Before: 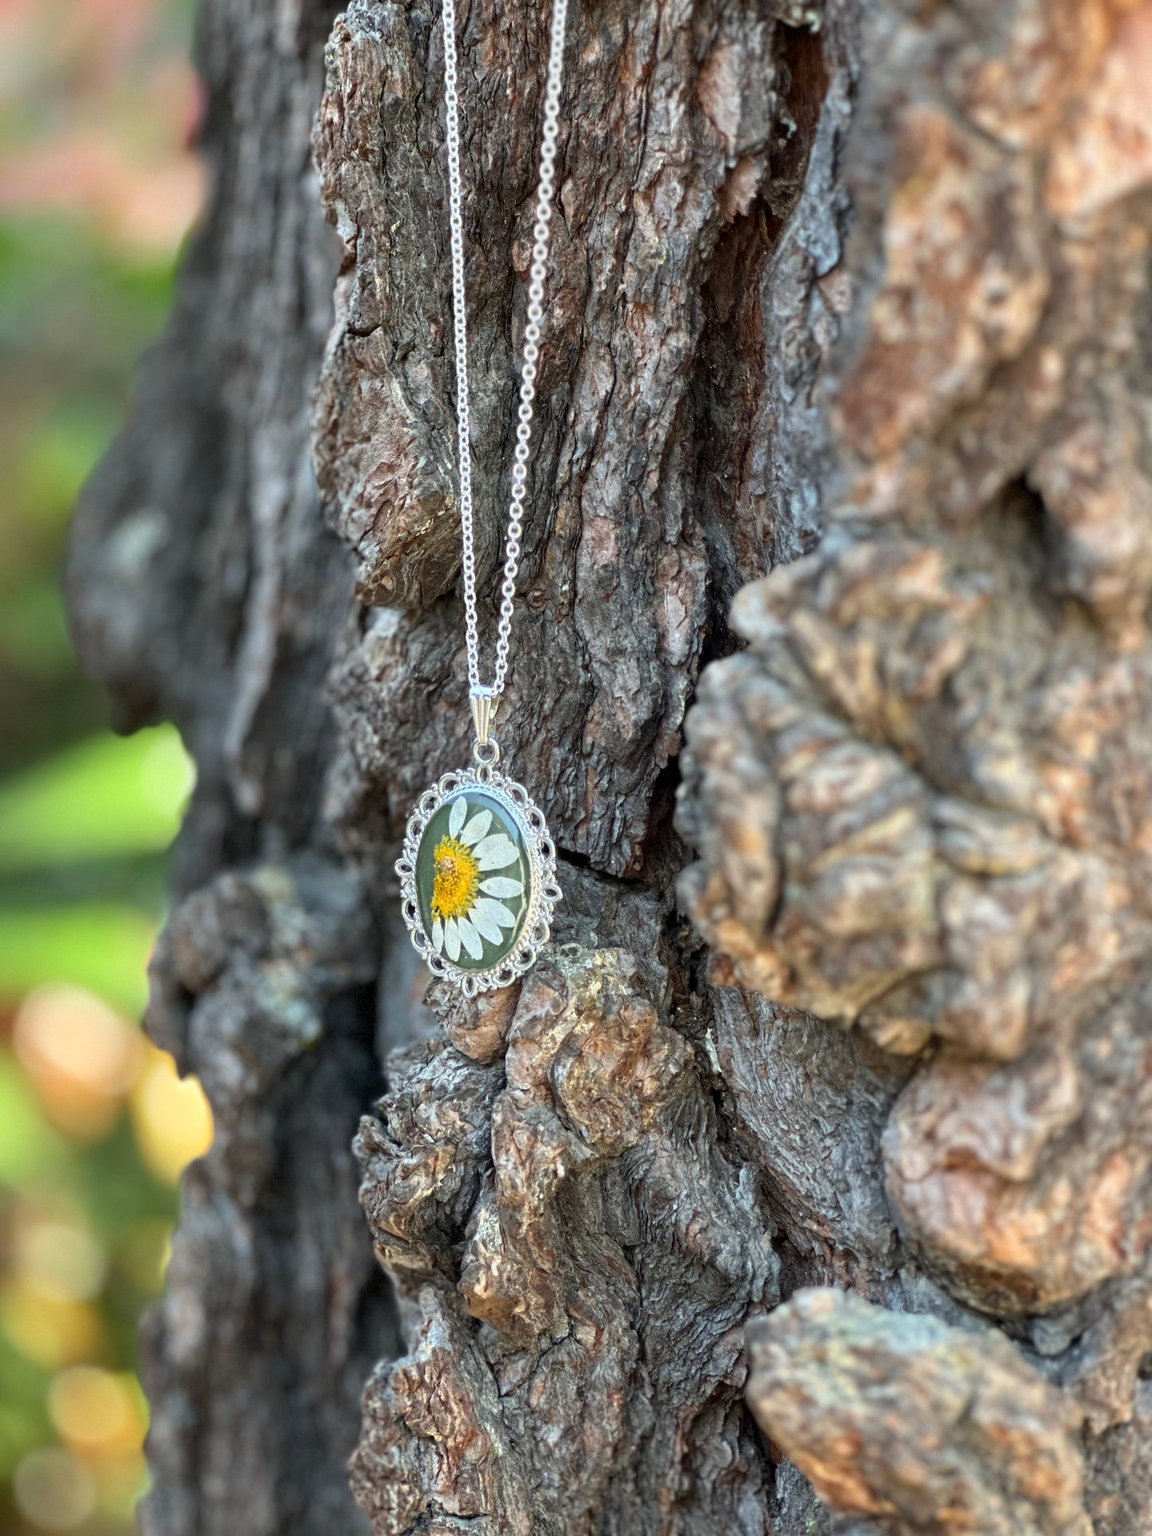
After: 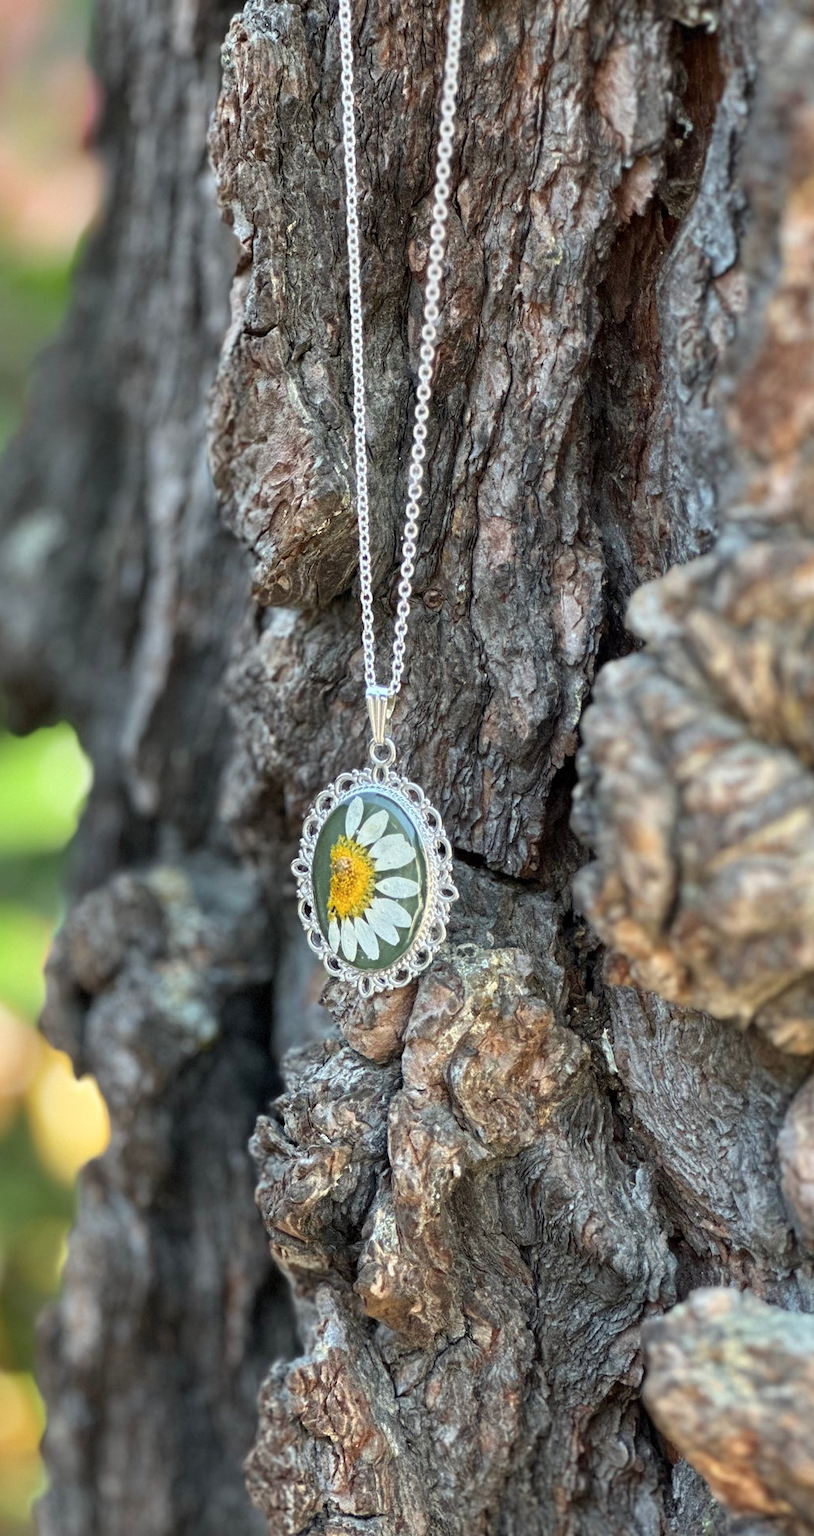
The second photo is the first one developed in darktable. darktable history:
crop and rotate: left 9.008%, right 20.259%
contrast brightness saturation: contrast 0.011, saturation -0.05
